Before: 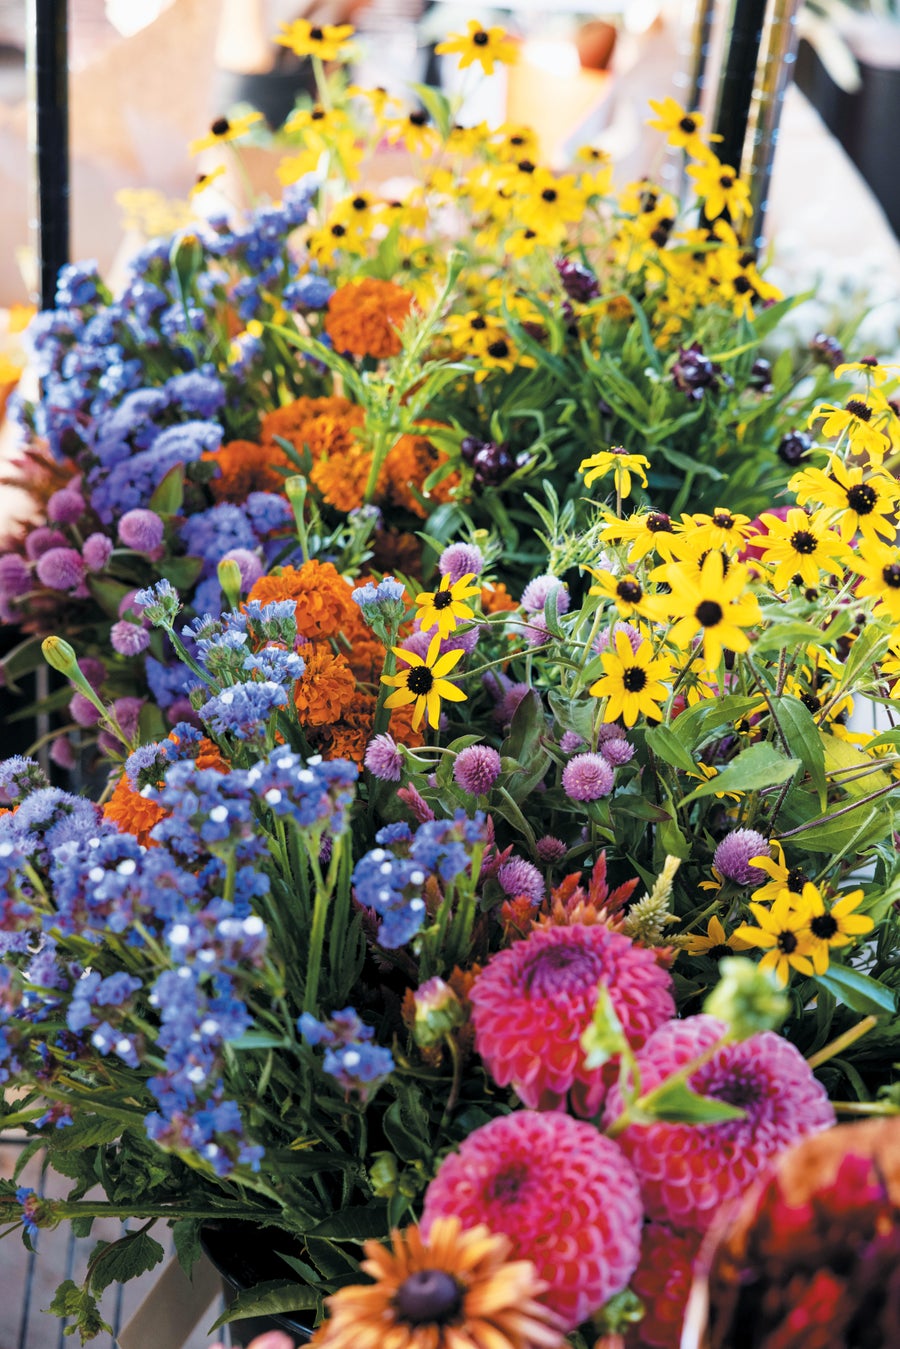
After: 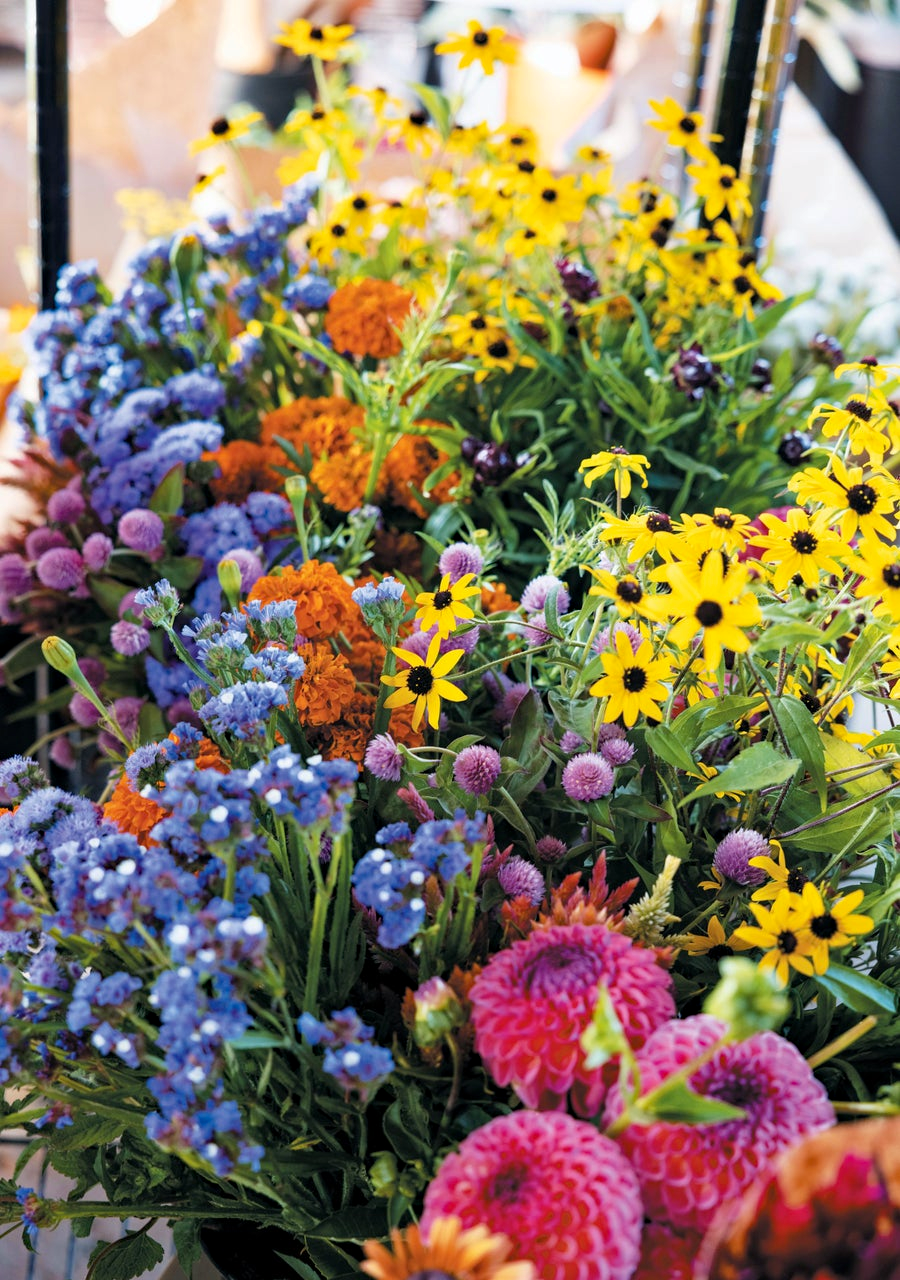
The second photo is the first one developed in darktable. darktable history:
crop and rotate: top 0%, bottom 5.097%
haze removal: compatibility mode true, adaptive false
